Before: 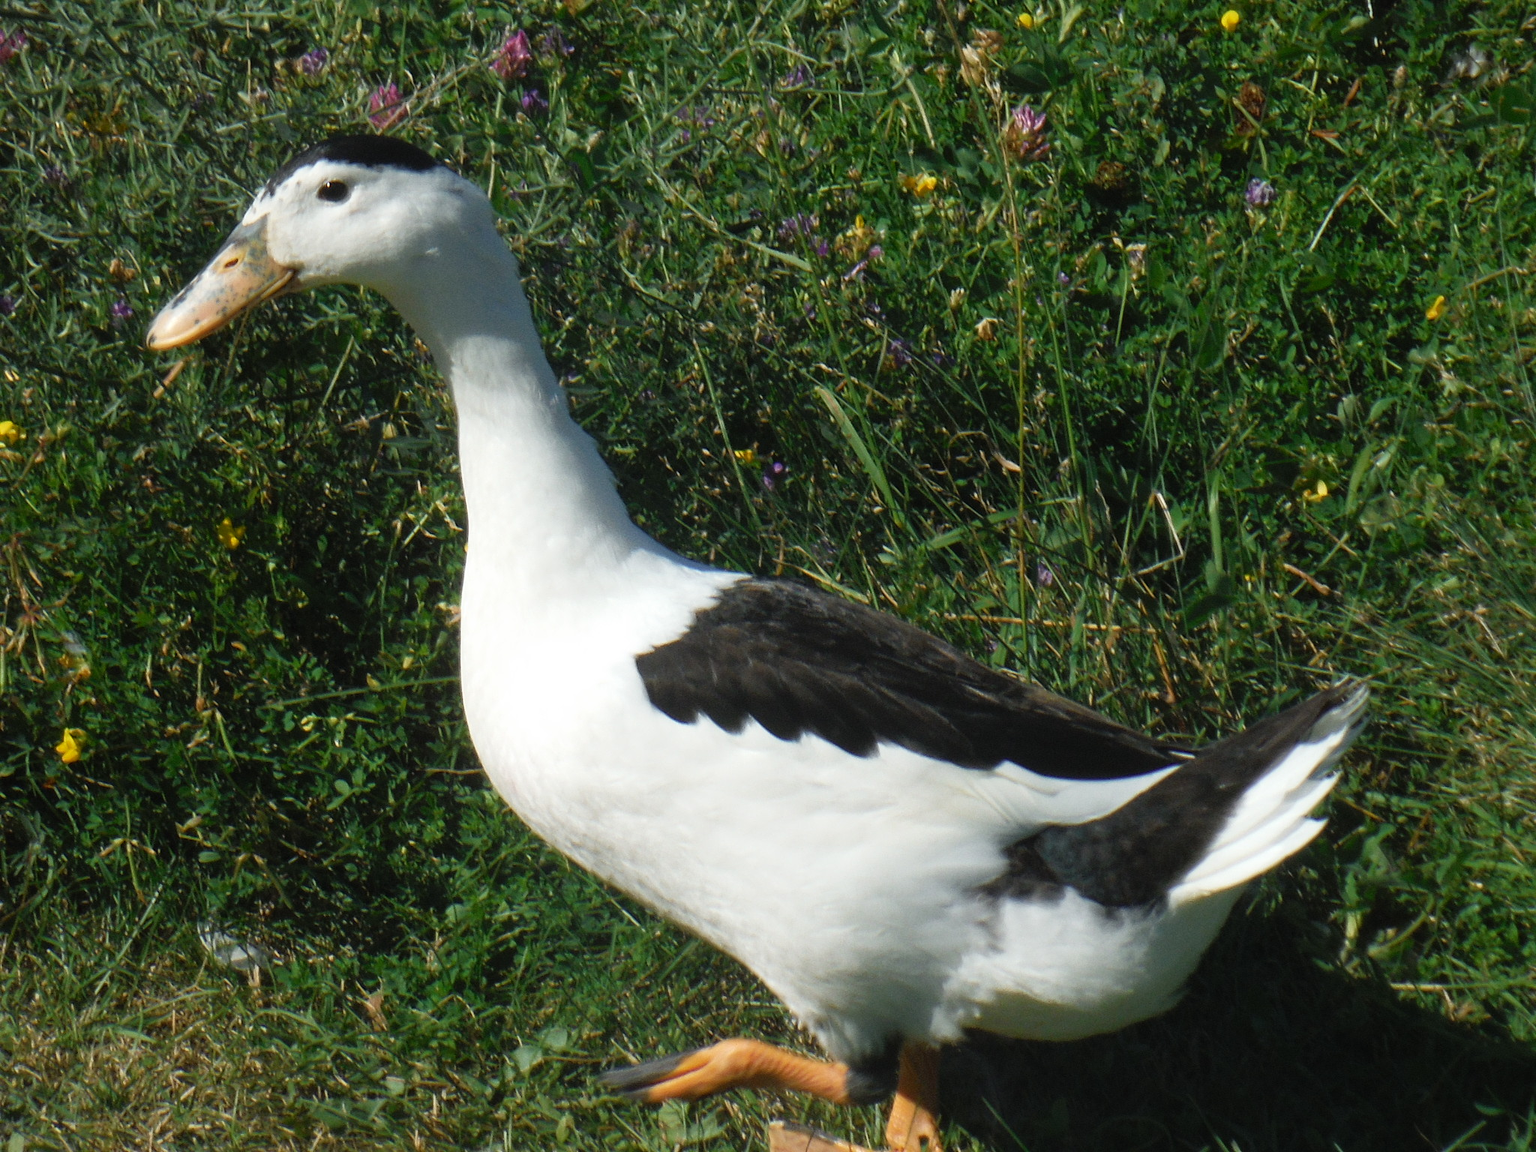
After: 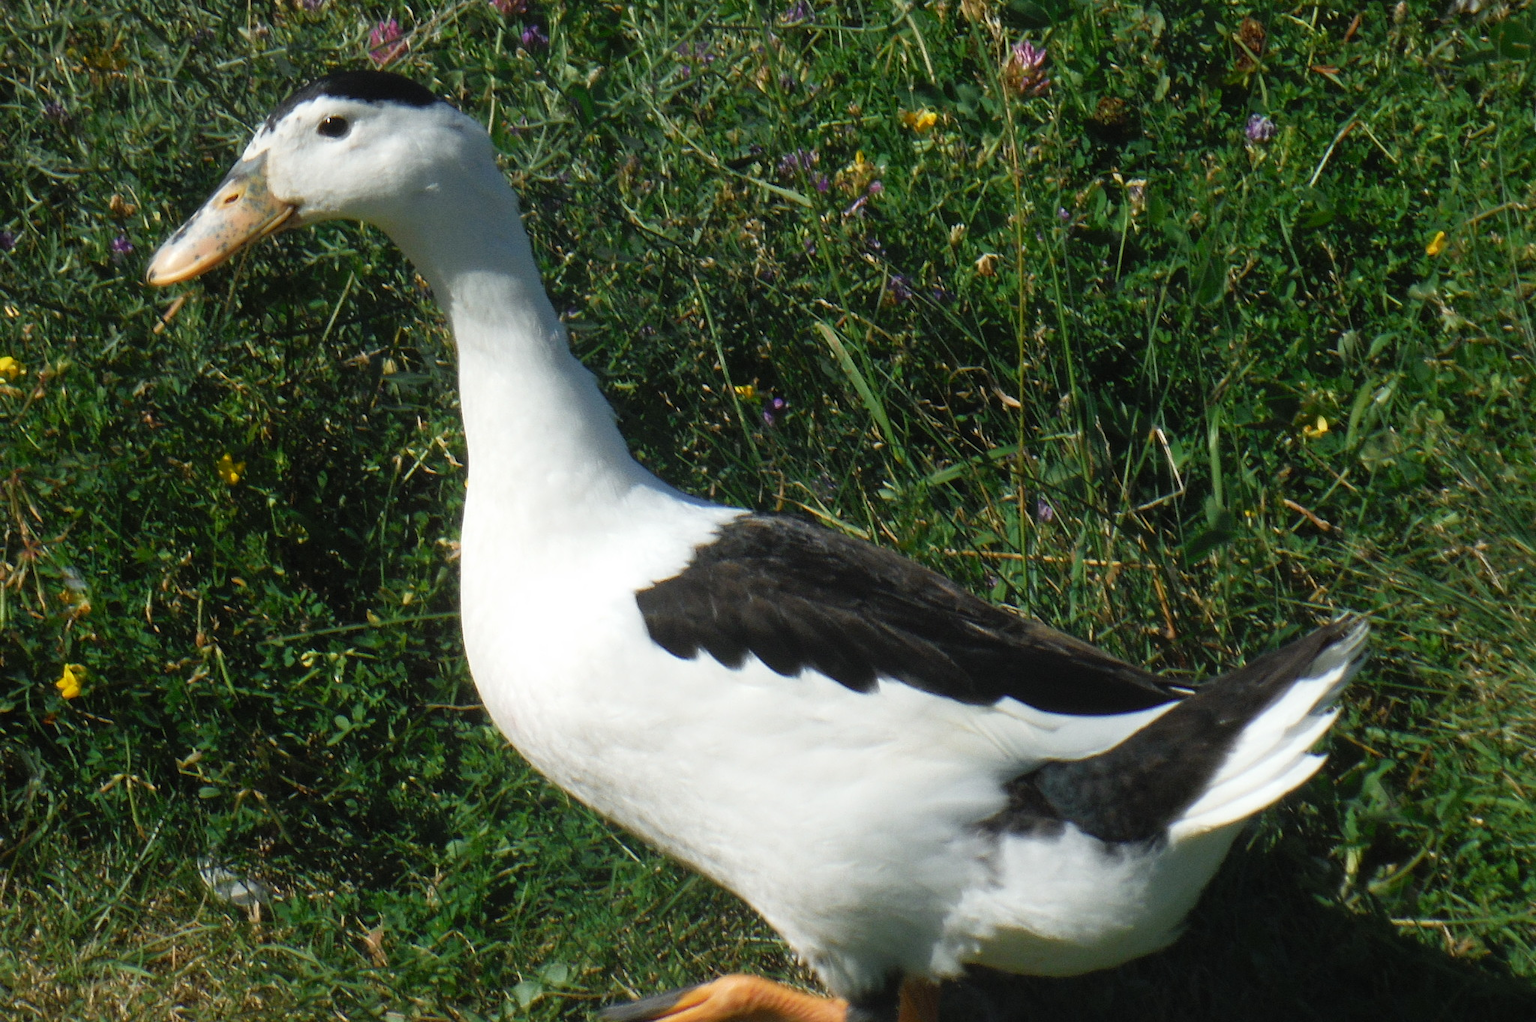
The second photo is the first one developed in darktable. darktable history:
crop and rotate: top 5.609%, bottom 5.609%
exposure: compensate highlight preservation false
